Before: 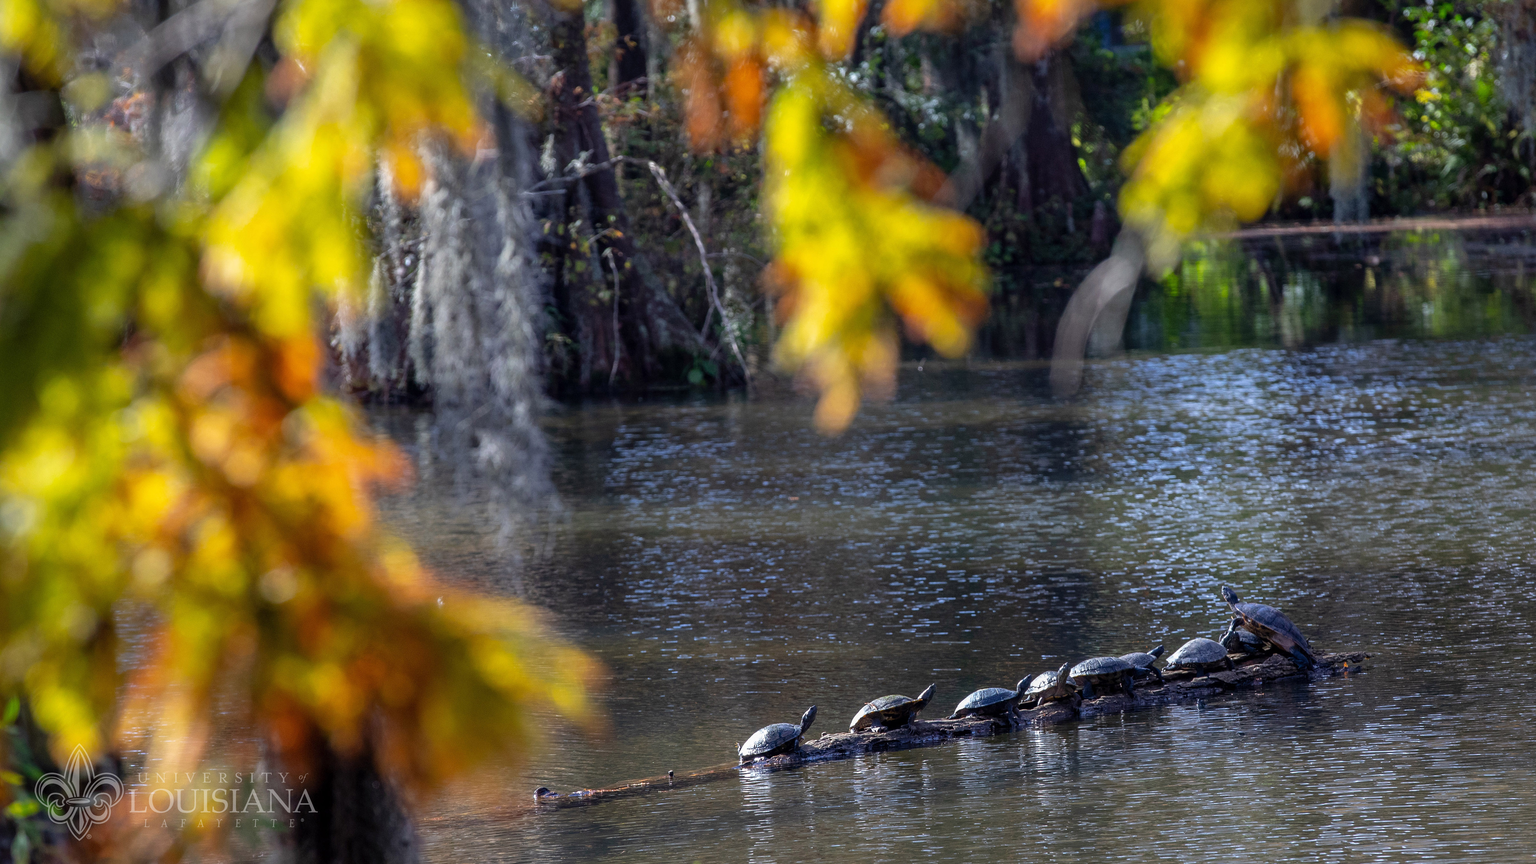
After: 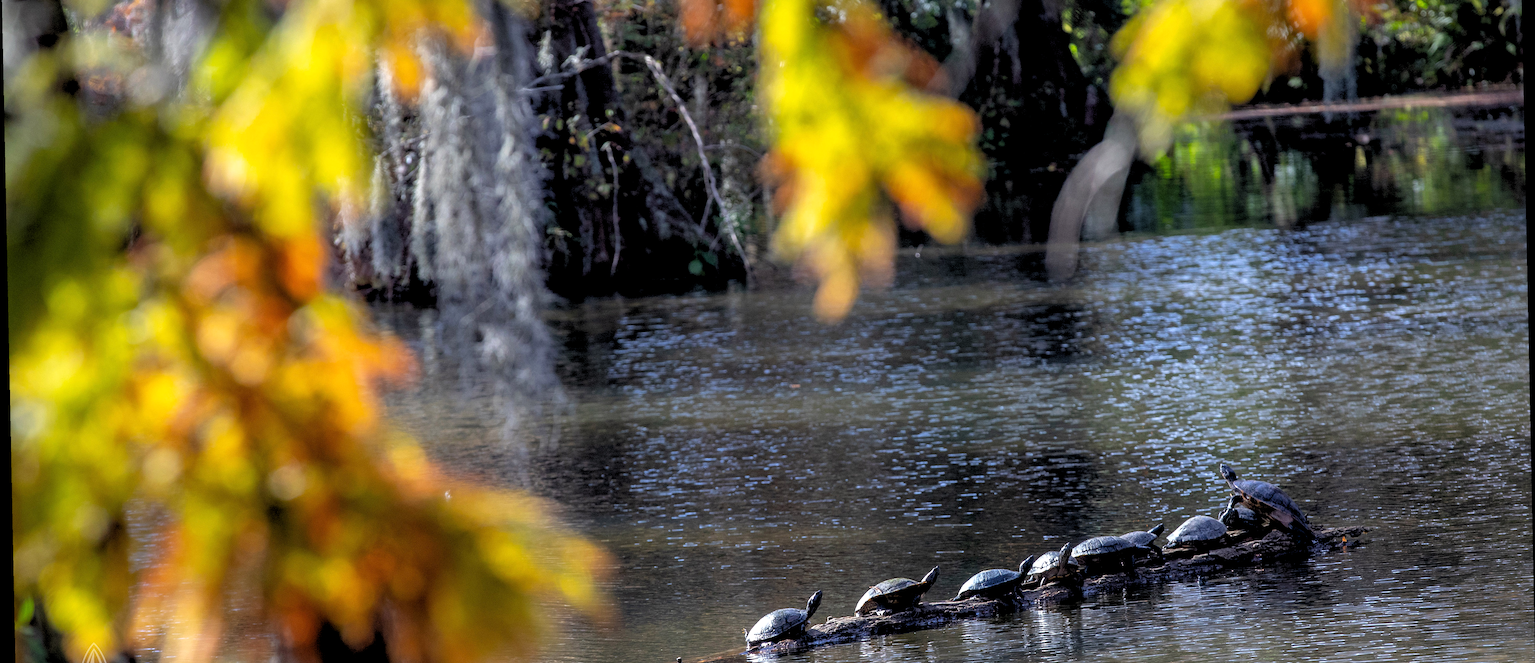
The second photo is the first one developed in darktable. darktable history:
rgb levels: levels [[0.013, 0.434, 0.89], [0, 0.5, 1], [0, 0.5, 1]]
crop: top 13.819%, bottom 11.169%
rotate and perspective: rotation -1.17°, automatic cropping off
